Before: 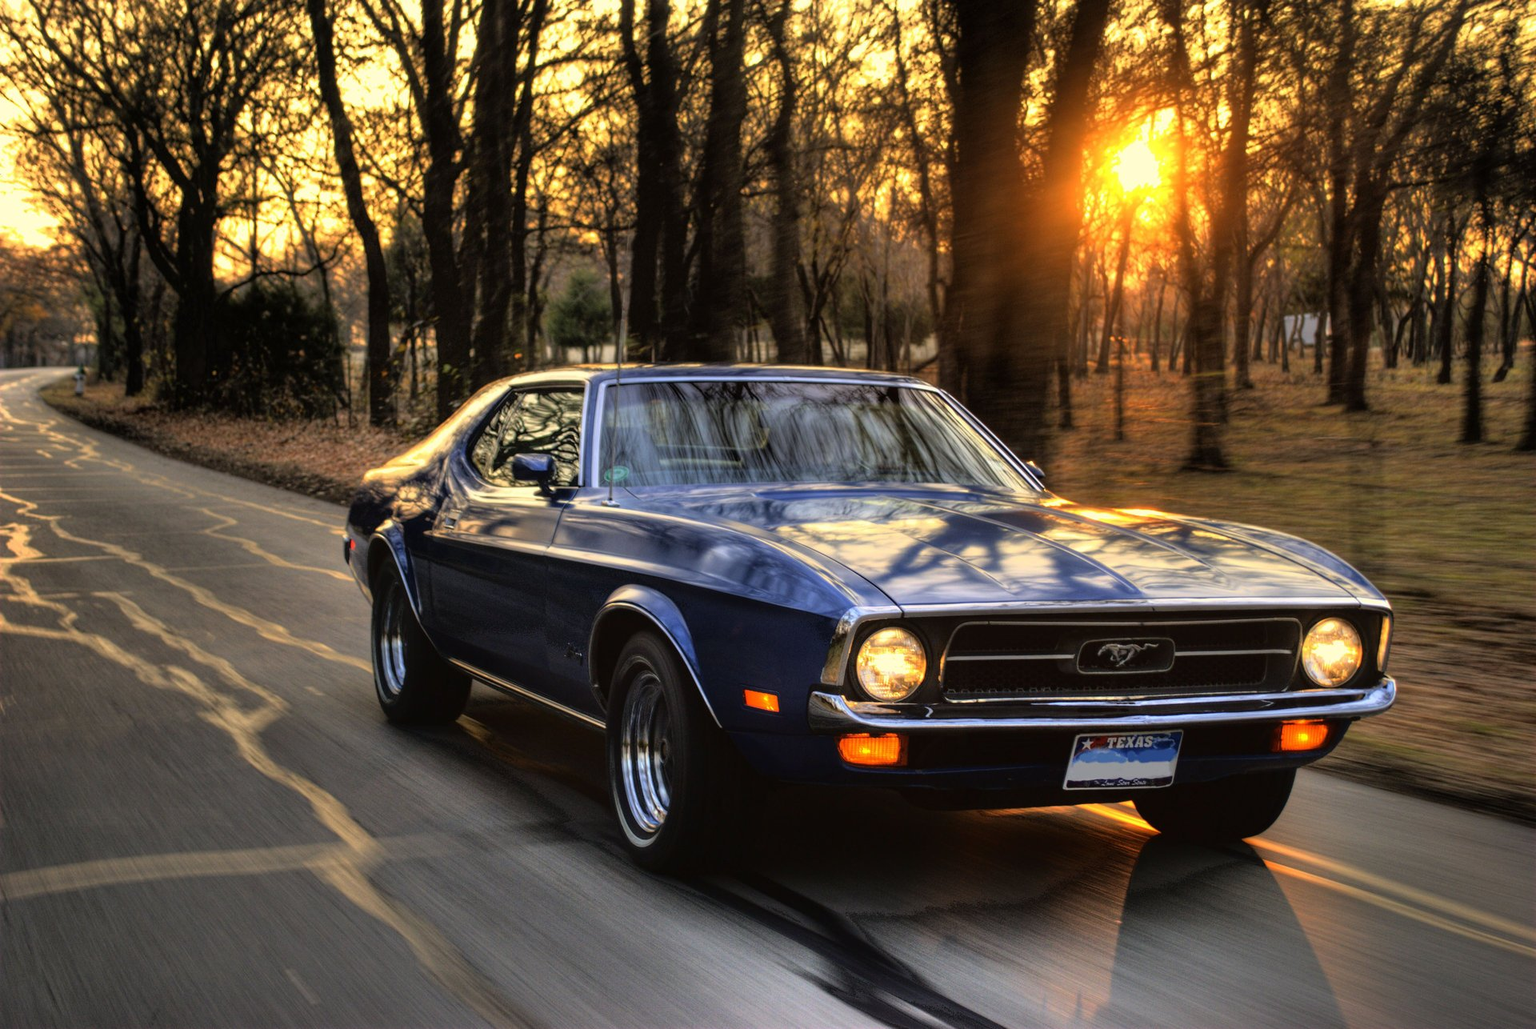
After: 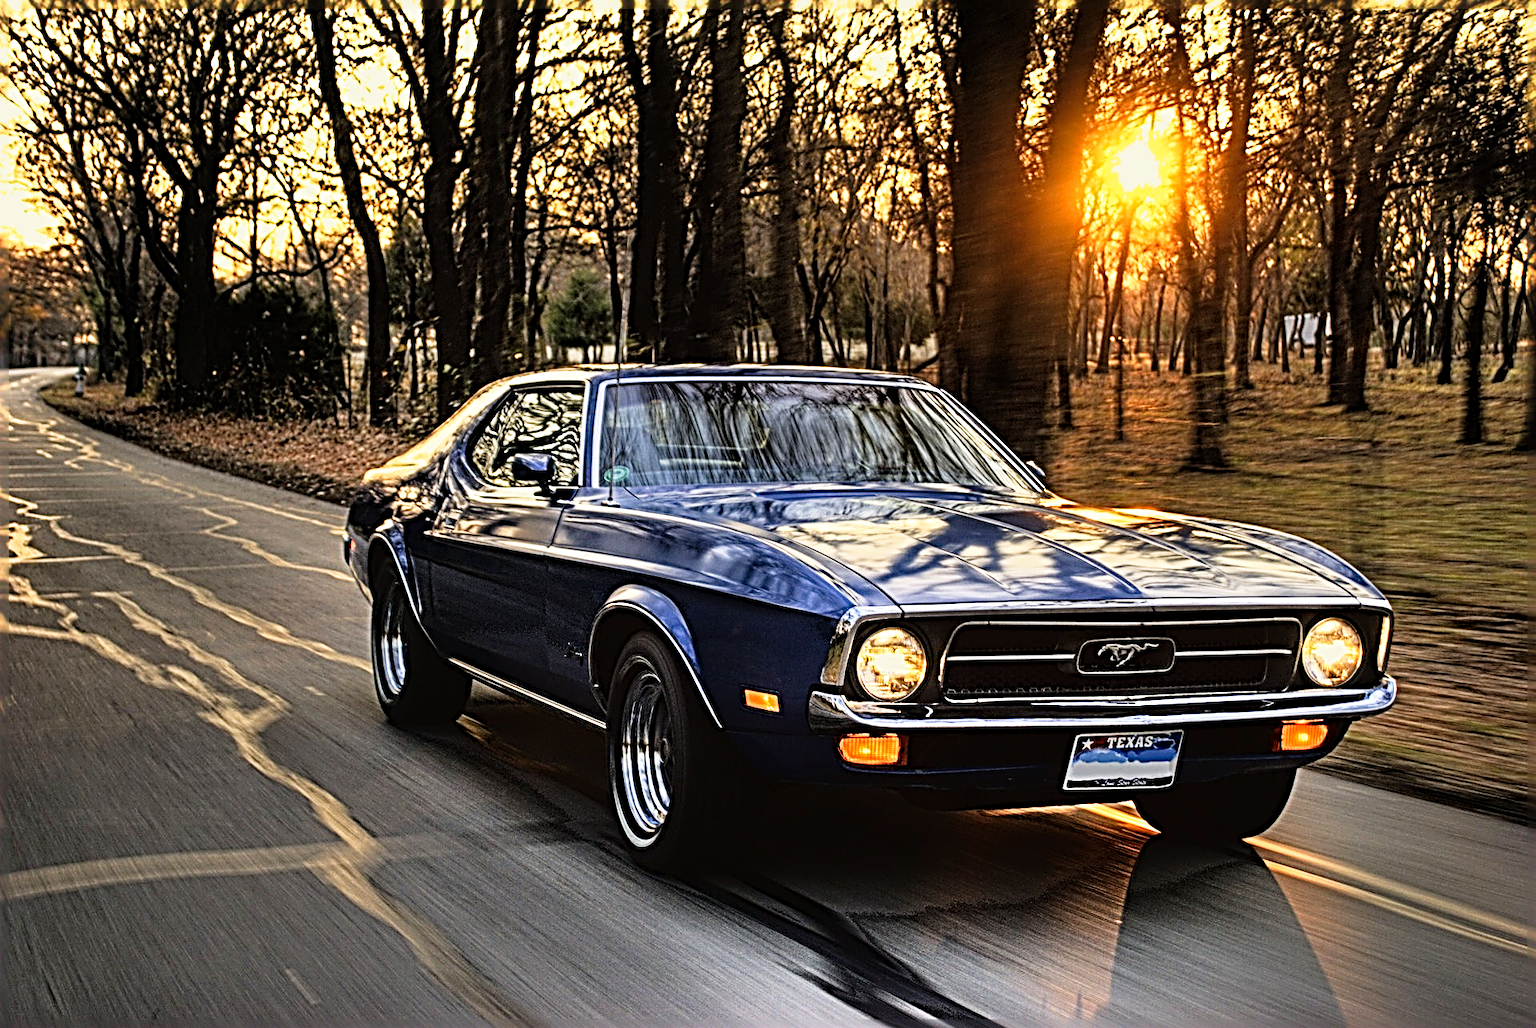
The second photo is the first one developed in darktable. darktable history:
sharpen: radius 4.009, amount 1.998
tone curve: curves: ch0 [(0, 0) (0.091, 0.075) (0.409, 0.457) (0.733, 0.82) (0.844, 0.908) (0.909, 0.942) (1, 0.973)]; ch1 [(0, 0) (0.437, 0.404) (0.5, 0.5) (0.529, 0.556) (0.58, 0.606) (0.616, 0.654) (1, 1)]; ch2 [(0, 0) (0.442, 0.415) (0.5, 0.5) (0.535, 0.557) (0.585, 0.62) (1, 1)], preserve colors none
